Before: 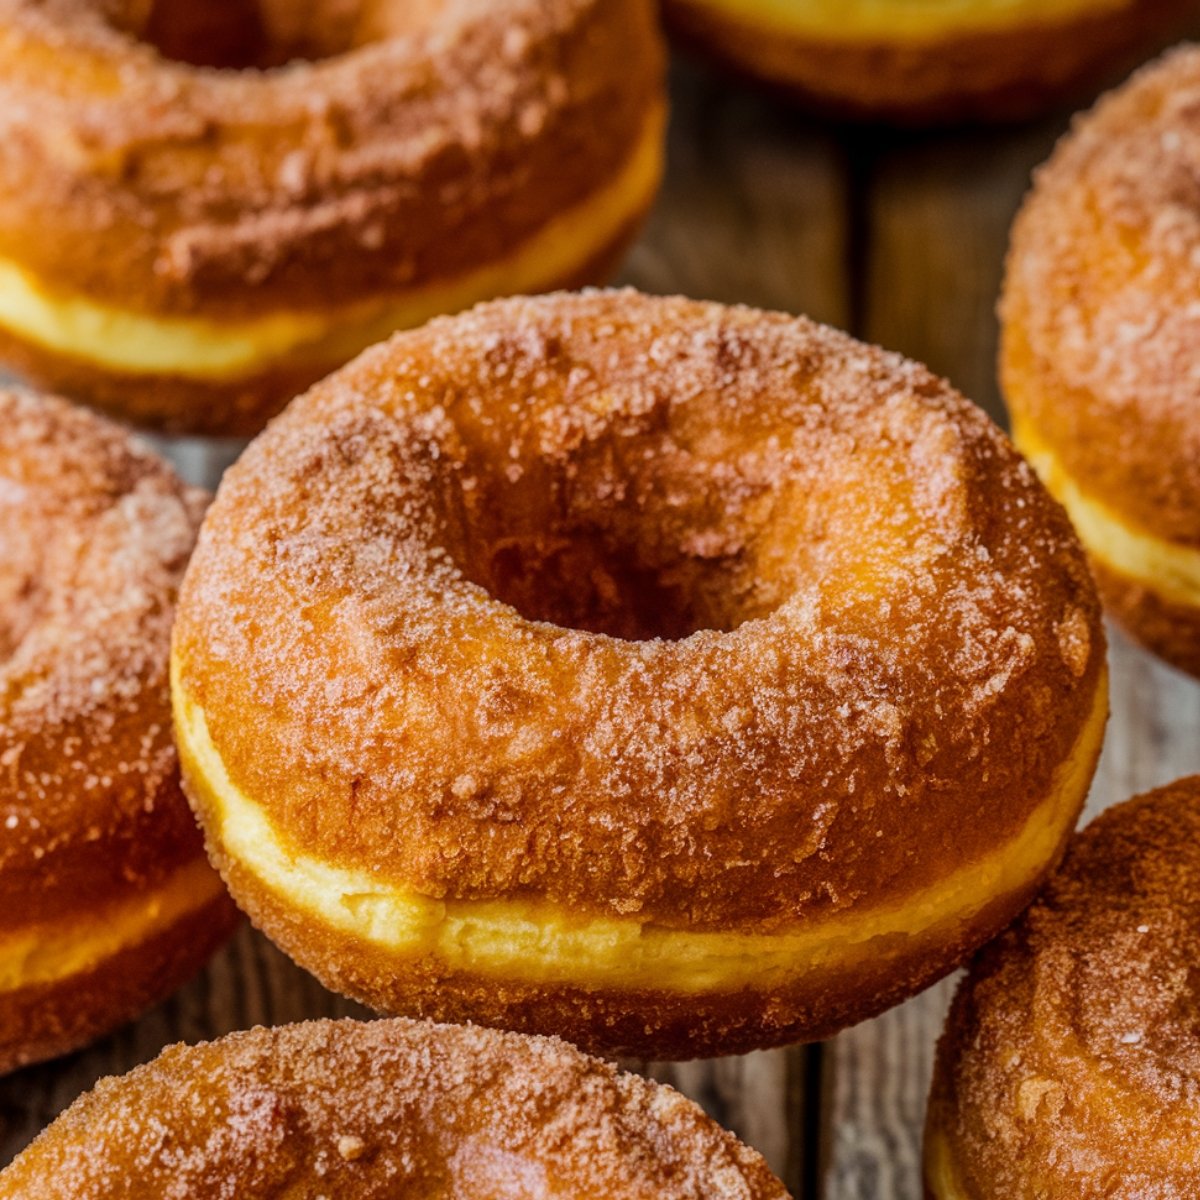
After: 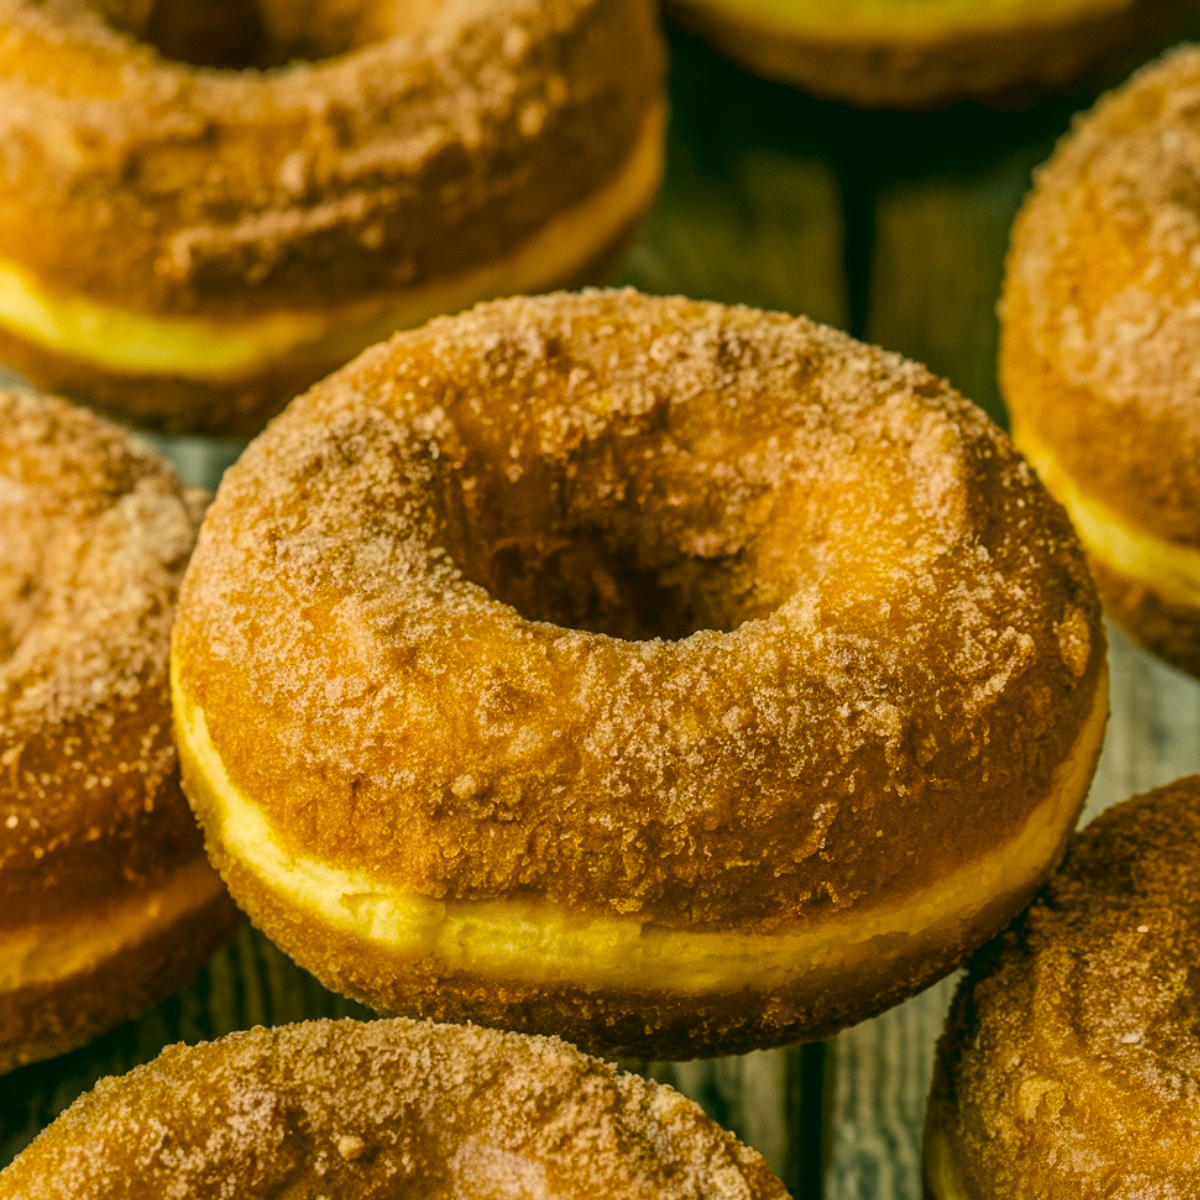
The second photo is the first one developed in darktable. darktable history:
white balance: emerald 1
color correction: highlights a* 5.62, highlights b* 33.57, shadows a* -25.86, shadows b* 4.02
